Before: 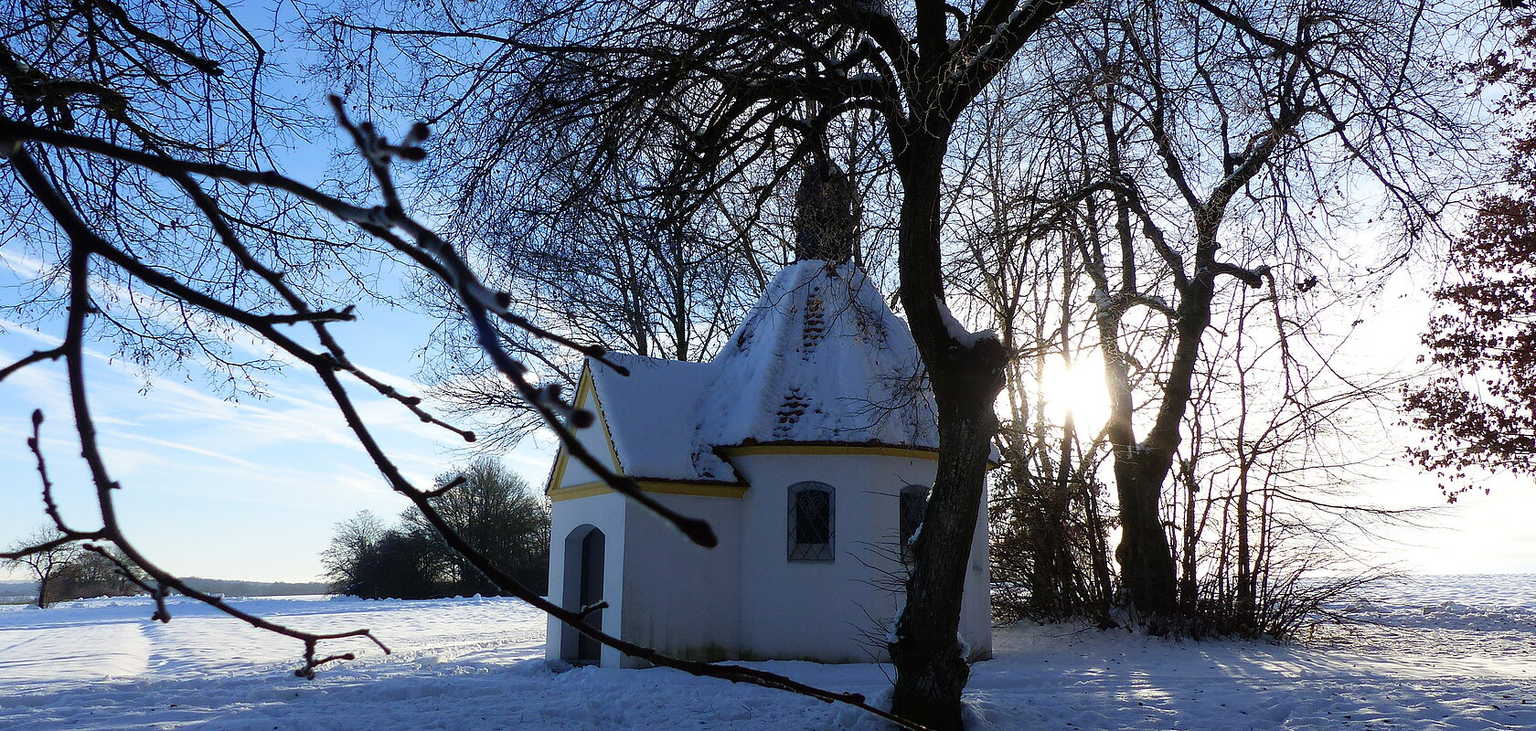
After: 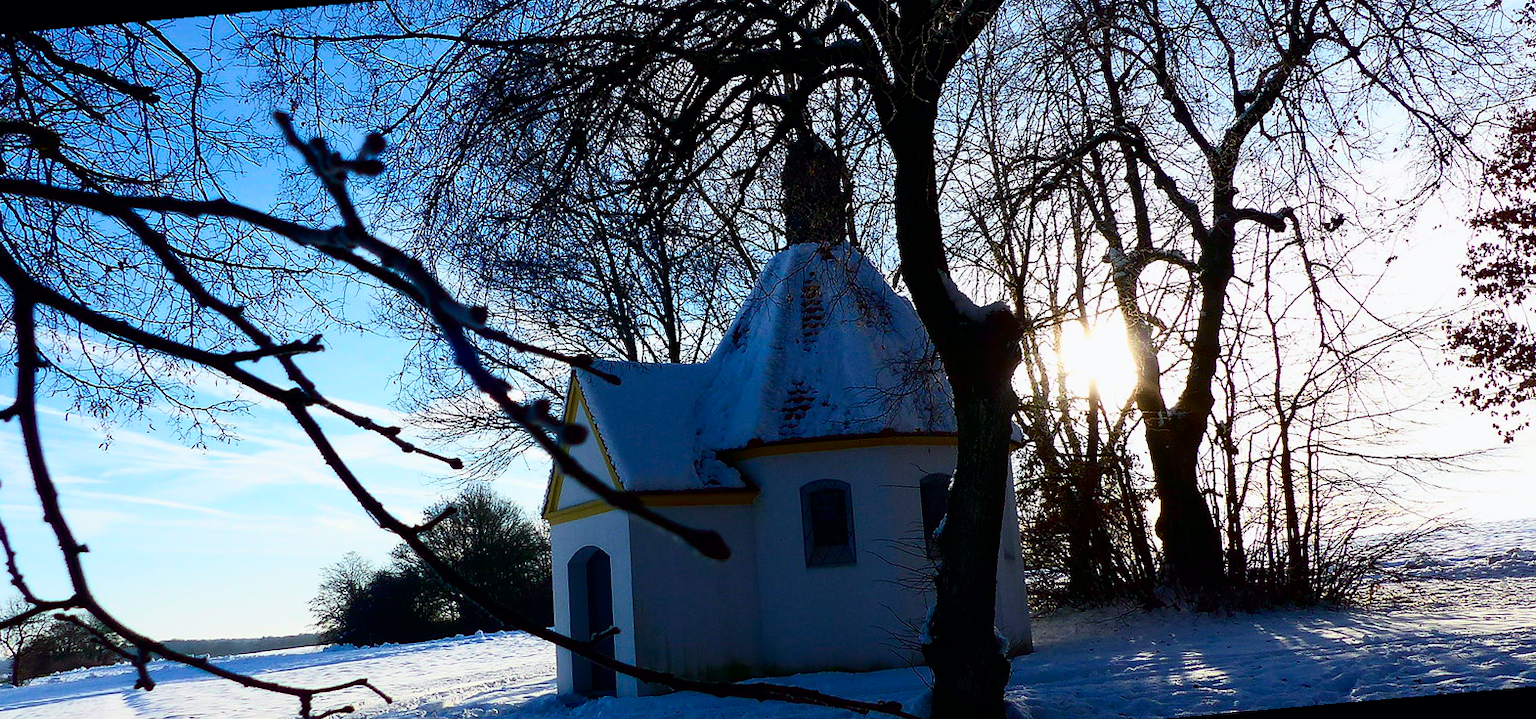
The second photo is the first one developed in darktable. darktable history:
contrast brightness saturation: brightness -0.25, saturation 0.2
tone curve: curves: ch0 [(0, 0) (0.051, 0.03) (0.096, 0.071) (0.241, 0.247) (0.455, 0.525) (0.594, 0.697) (0.741, 0.845) (0.871, 0.933) (1, 0.984)]; ch1 [(0, 0) (0.1, 0.038) (0.318, 0.243) (0.399, 0.351) (0.478, 0.469) (0.499, 0.499) (0.534, 0.549) (0.565, 0.594) (0.601, 0.634) (0.666, 0.7) (1, 1)]; ch2 [(0, 0) (0.453, 0.45) (0.479, 0.483) (0.504, 0.499) (0.52, 0.519) (0.541, 0.559) (0.592, 0.612) (0.824, 0.815) (1, 1)], color space Lab, independent channels, preserve colors none
rotate and perspective: rotation -5°, crop left 0.05, crop right 0.952, crop top 0.11, crop bottom 0.89
